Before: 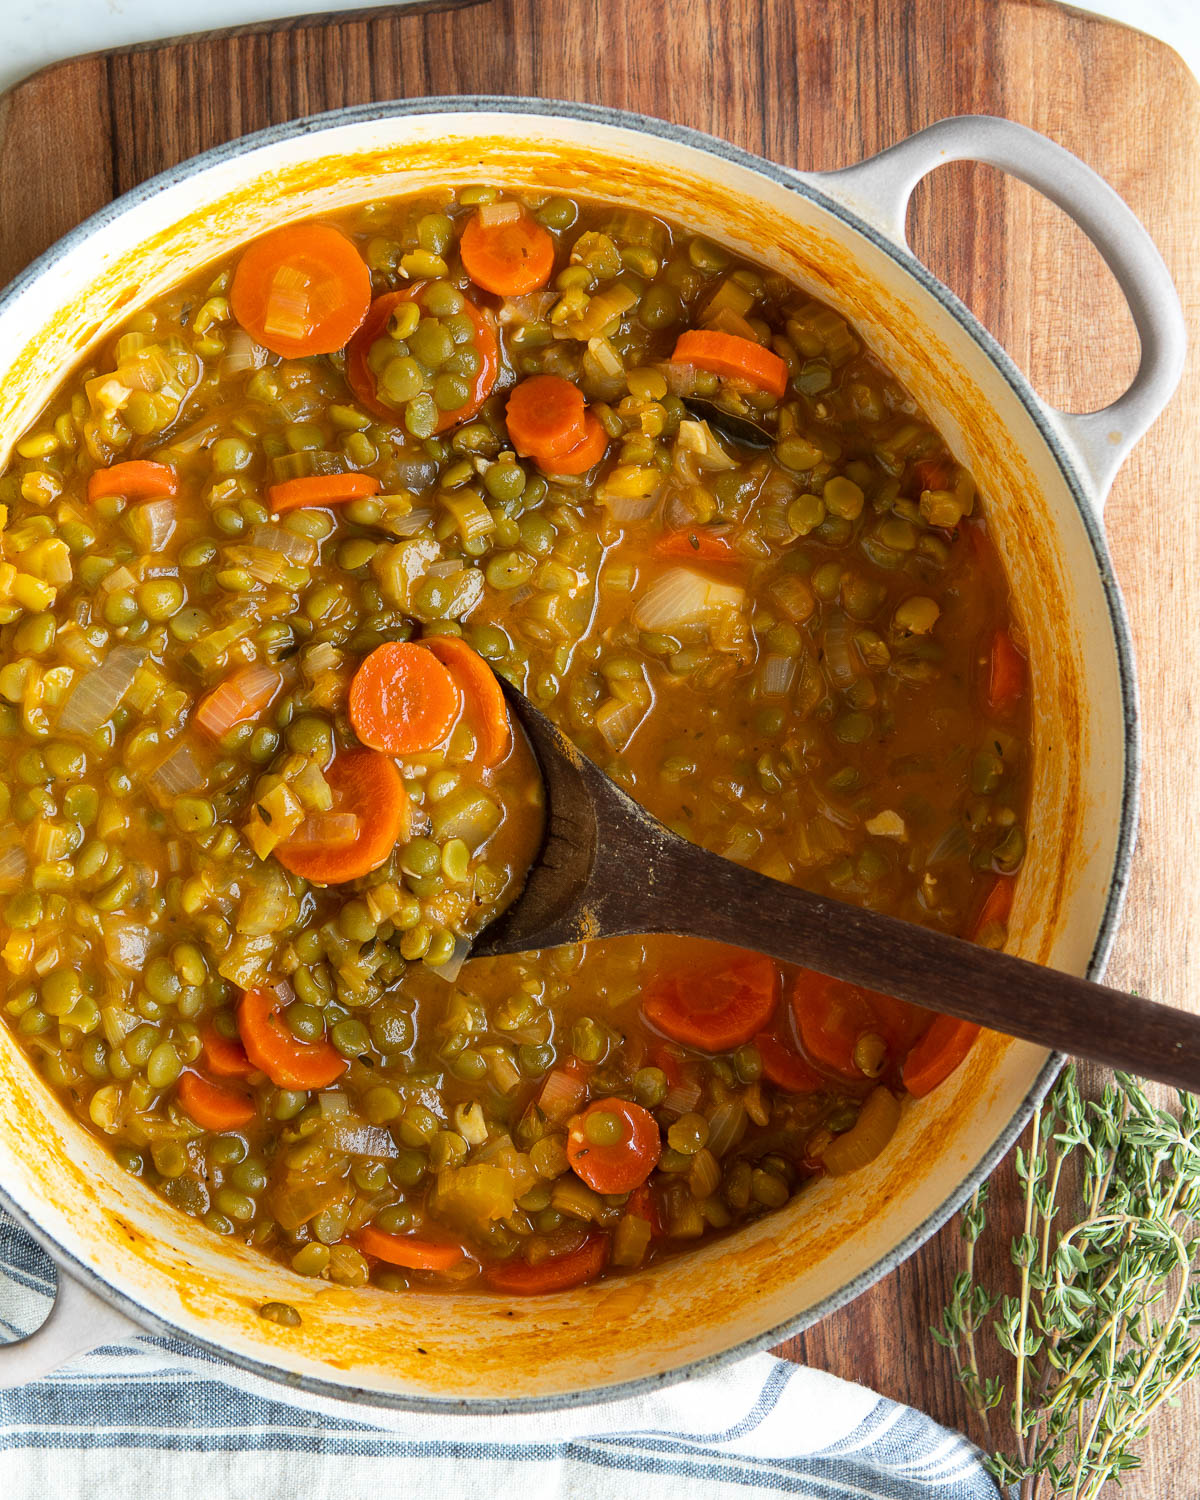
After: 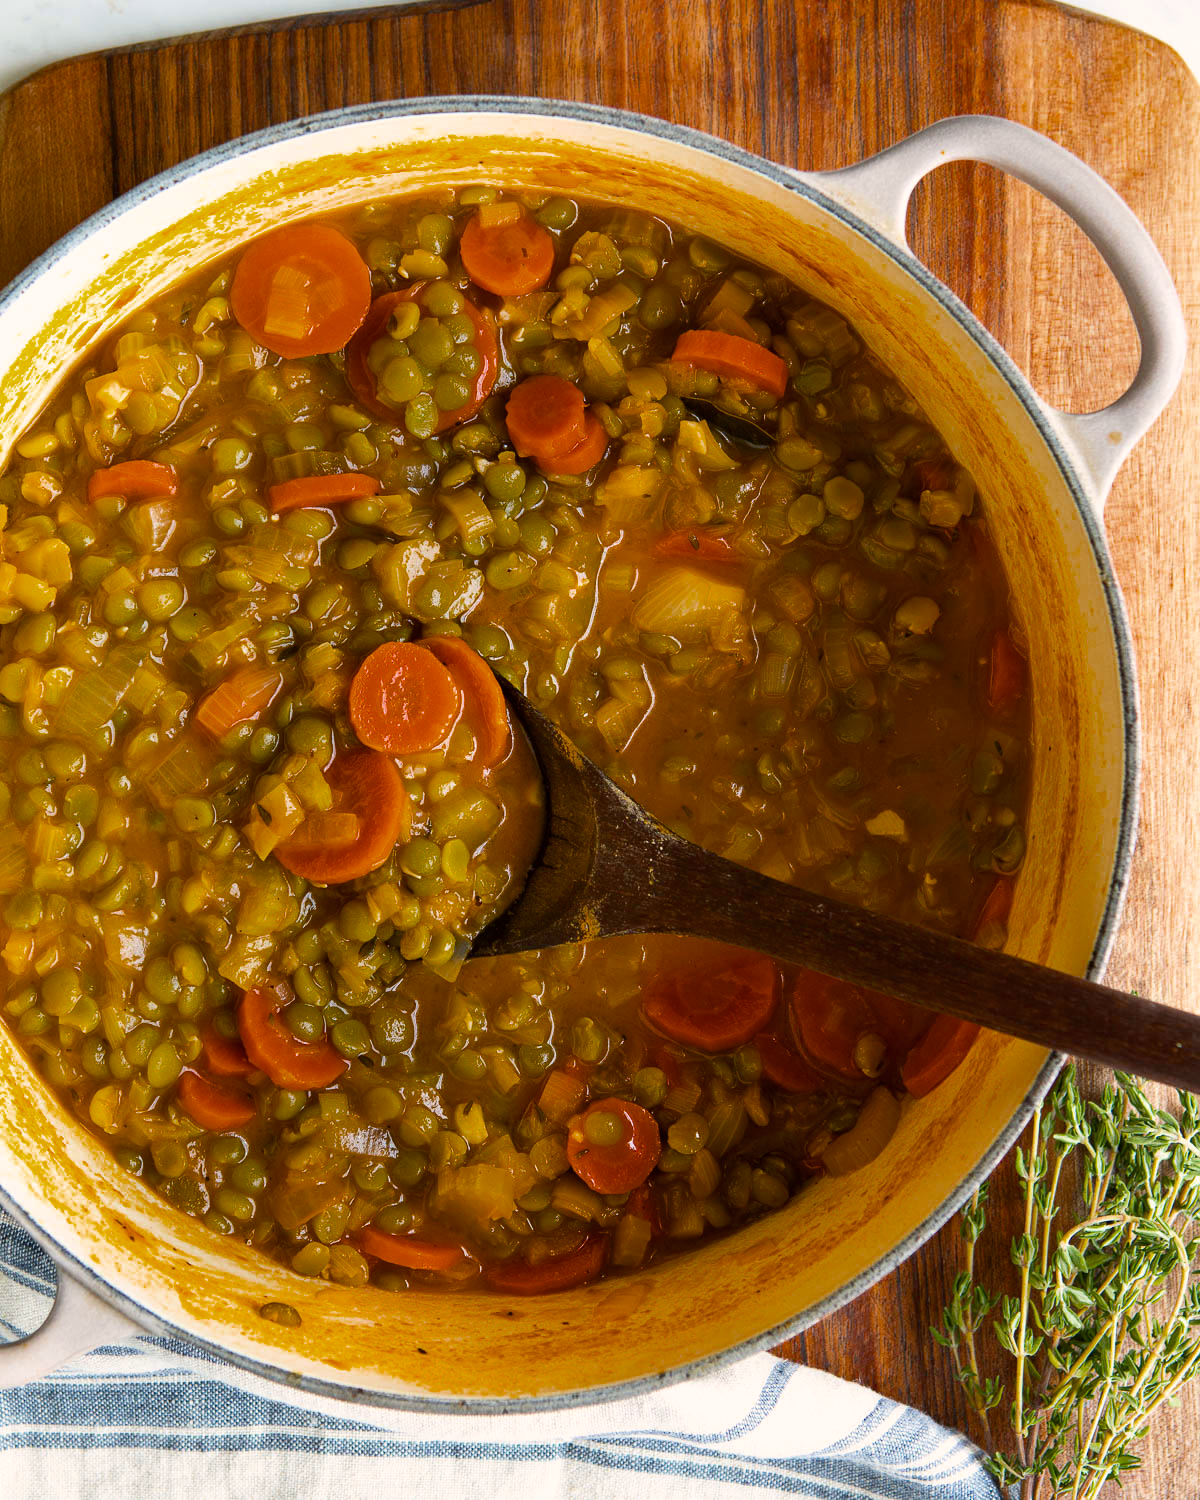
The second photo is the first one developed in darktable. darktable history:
contrast brightness saturation: contrast 0.008, saturation -0.055
color balance rgb: shadows lift › luminance -9.817%, highlights gain › chroma 1.613%, highlights gain › hue 55.63°, perceptual saturation grading › global saturation 30.402%, global vibrance 6.776%, saturation formula JzAzBz (2021)
tone equalizer: on, module defaults
